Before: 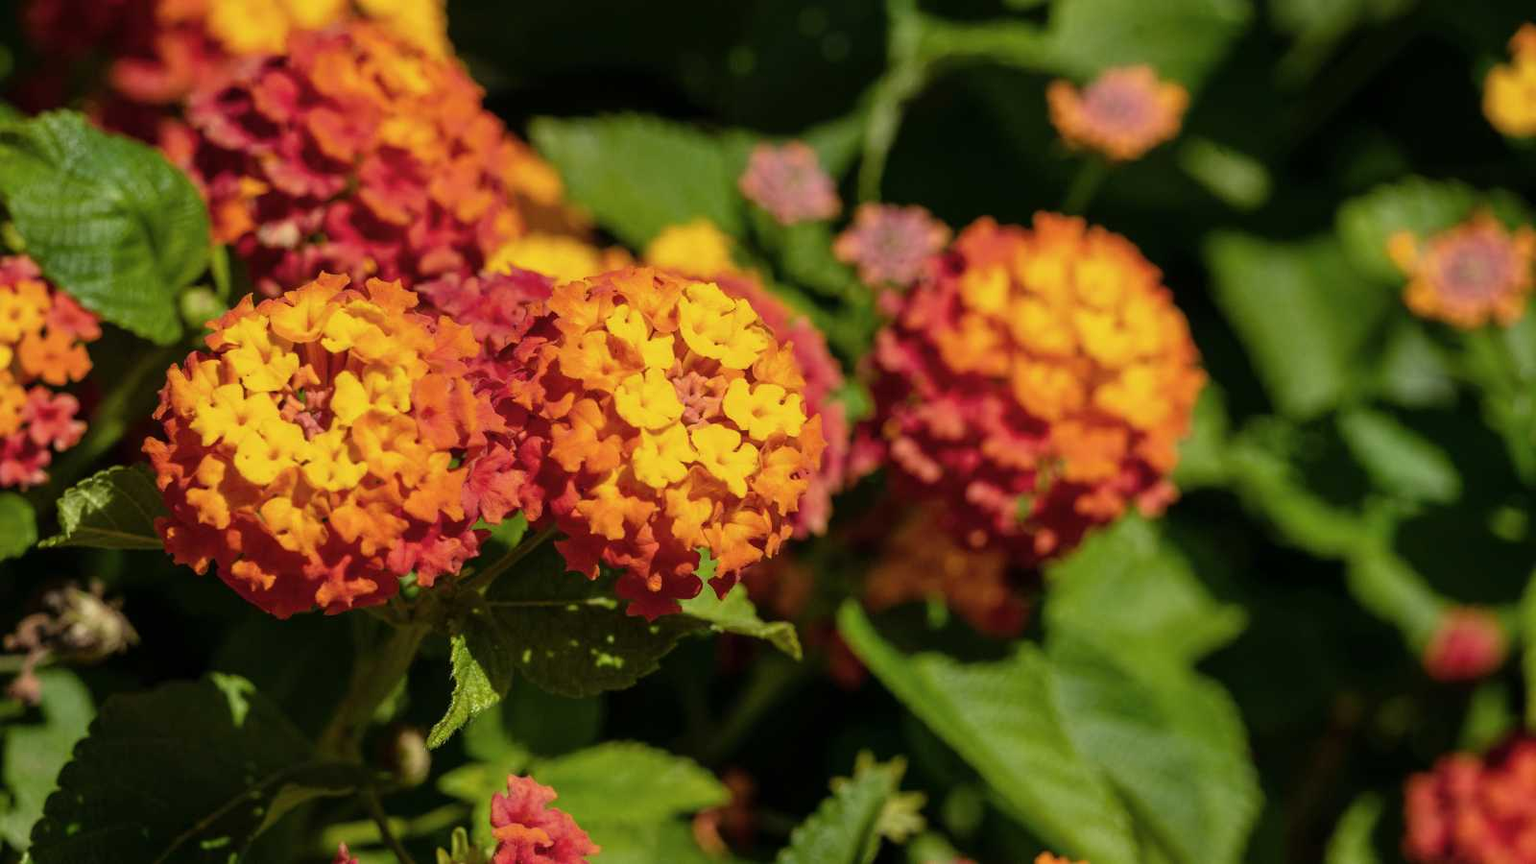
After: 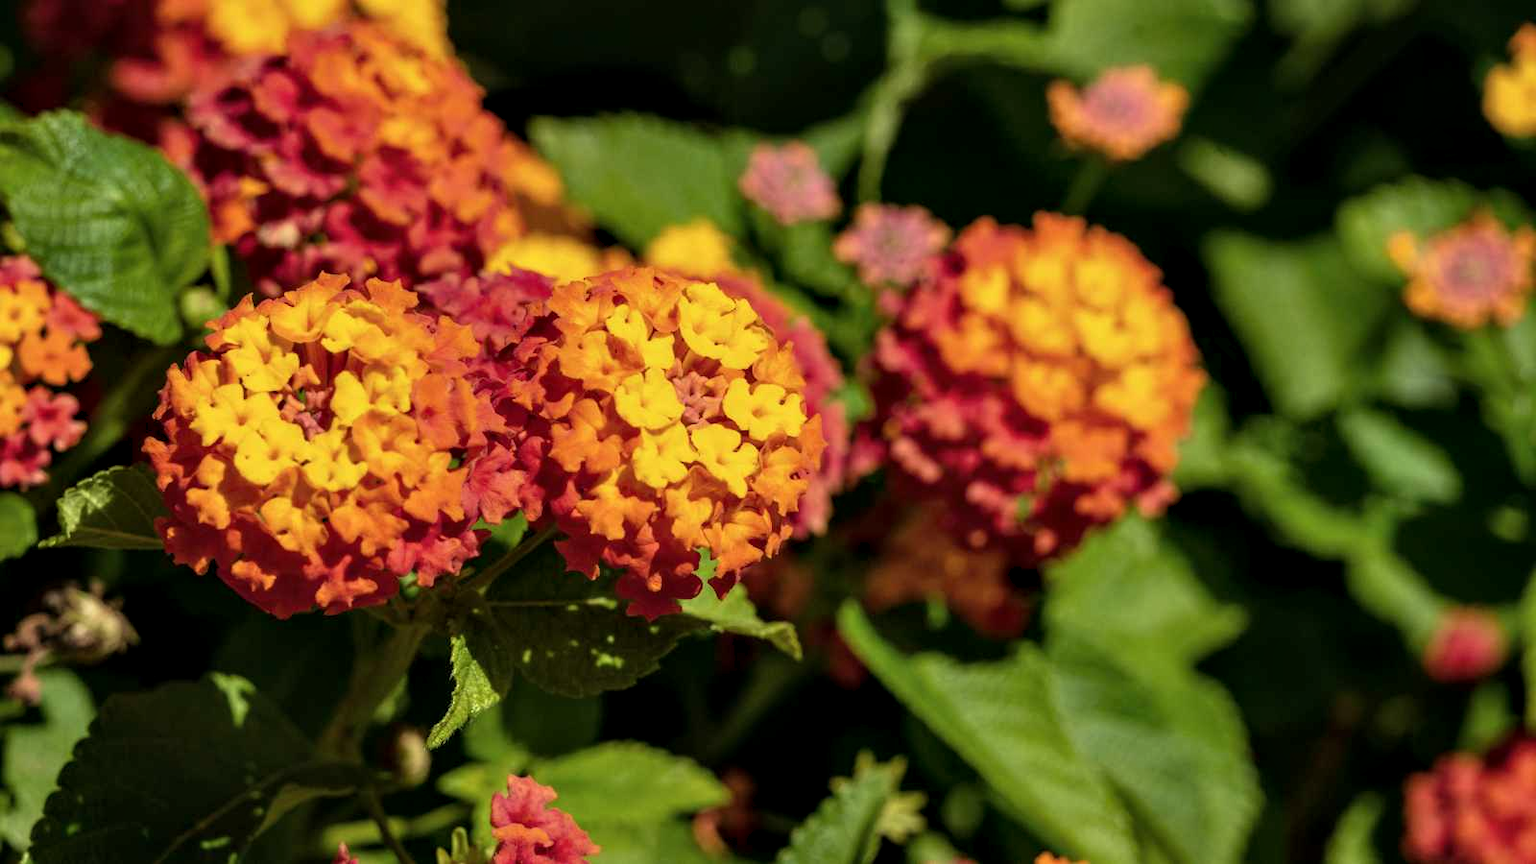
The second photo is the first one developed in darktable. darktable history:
contrast equalizer: octaves 7, y [[0.6 ×6], [0.55 ×6], [0 ×6], [0 ×6], [0 ×6]], mix 0.35
velvia: on, module defaults
